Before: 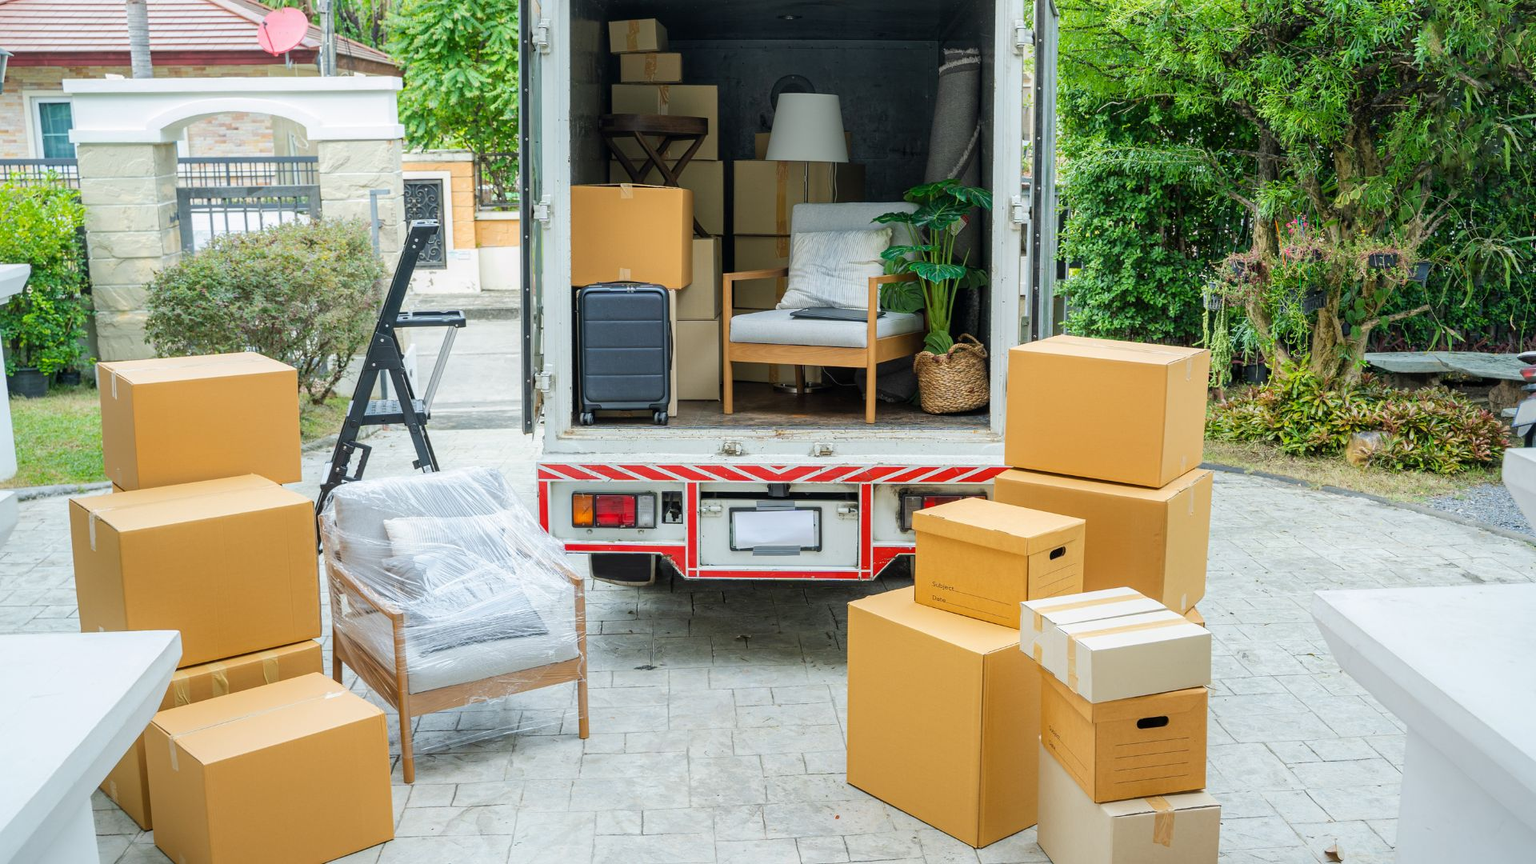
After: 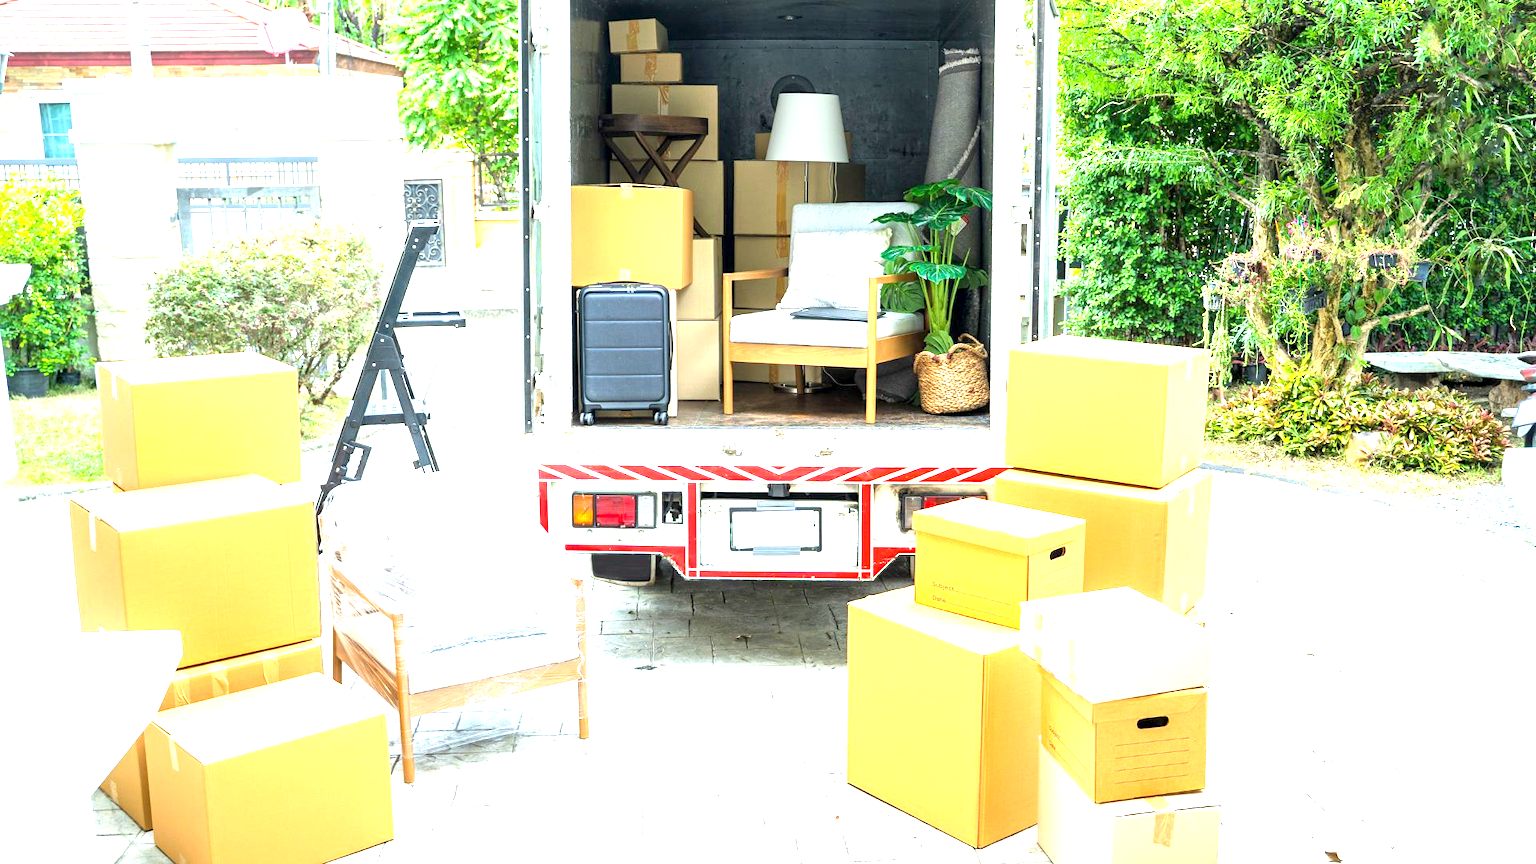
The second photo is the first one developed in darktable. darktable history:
exposure: black level correction 0.001, exposure 1.85 EV, compensate highlight preservation false
